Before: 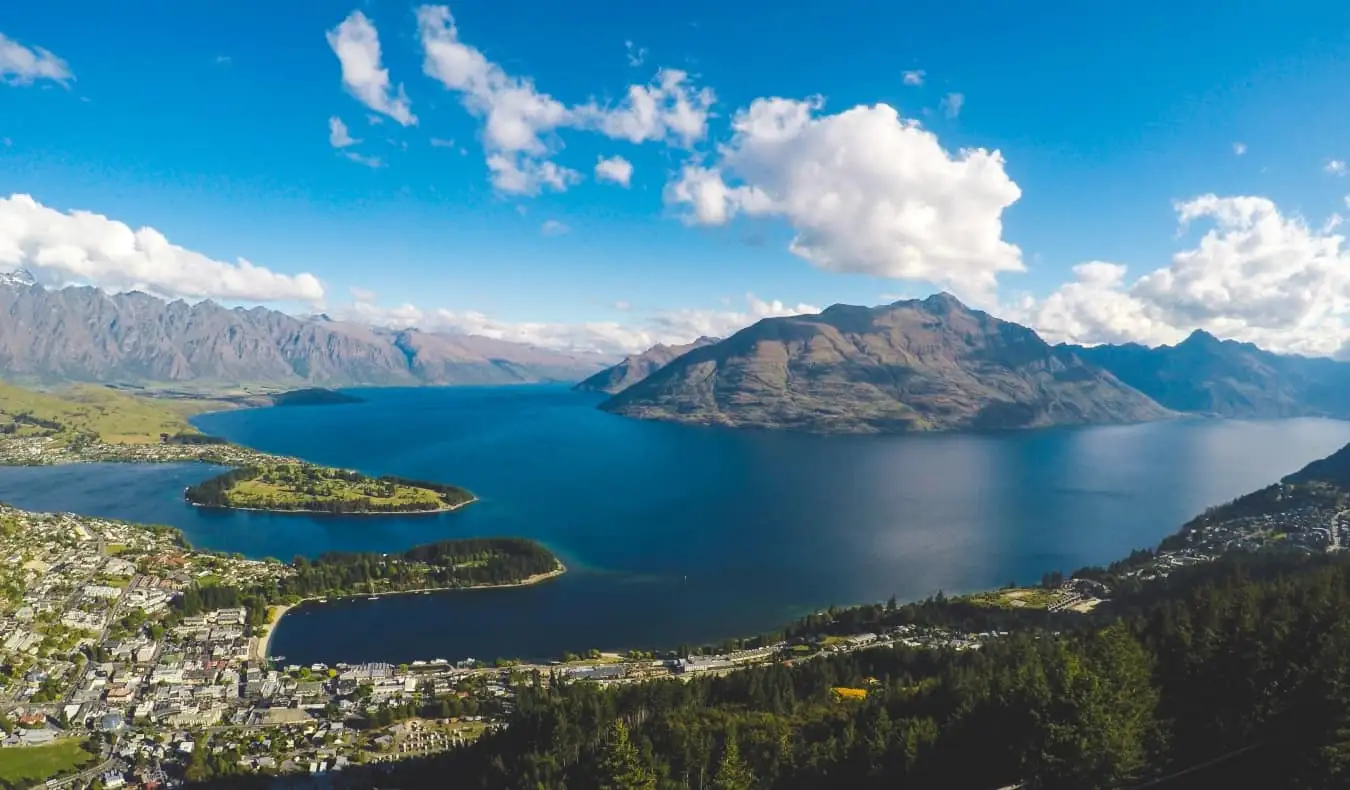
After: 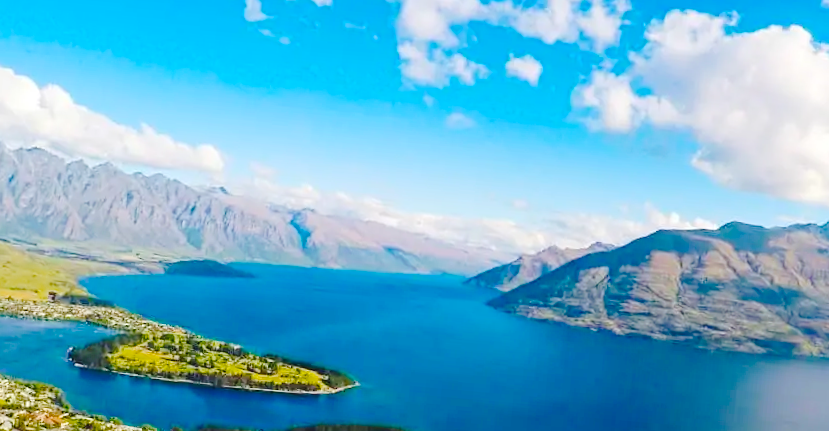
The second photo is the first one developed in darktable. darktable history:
tone curve: curves: ch0 [(0, 0) (0.003, 0.002) (0.011, 0.007) (0.025, 0.014) (0.044, 0.023) (0.069, 0.033) (0.1, 0.052) (0.136, 0.081) (0.177, 0.134) (0.224, 0.205) (0.277, 0.296) (0.335, 0.401) (0.399, 0.501) (0.468, 0.589) (0.543, 0.658) (0.623, 0.738) (0.709, 0.804) (0.801, 0.871) (0.898, 0.93) (1, 1)], preserve colors none
tone equalizer: on, module defaults
sharpen: amount 0.2
white balance: emerald 1
crop and rotate: angle -4.99°, left 2.122%, top 6.945%, right 27.566%, bottom 30.519%
base curve: curves: ch0 [(0, 0) (0.472, 0.508) (1, 1)]
color balance rgb: linear chroma grading › global chroma 15%, perceptual saturation grading › global saturation 30%
